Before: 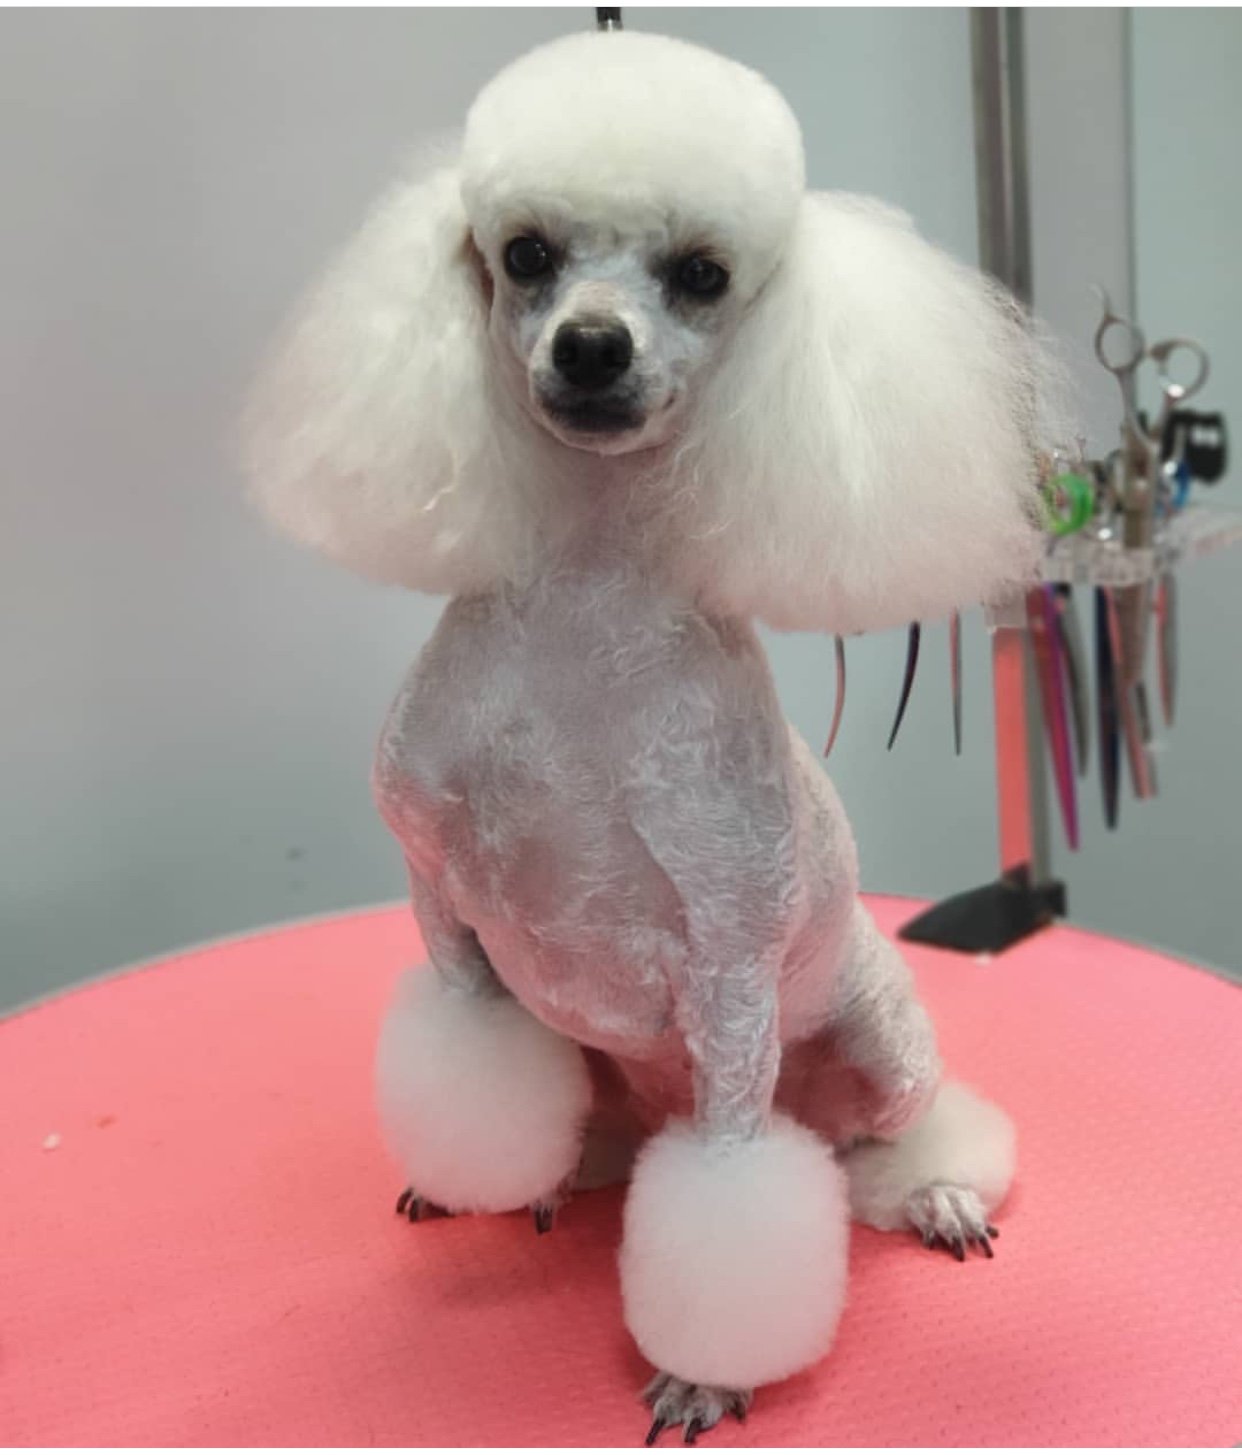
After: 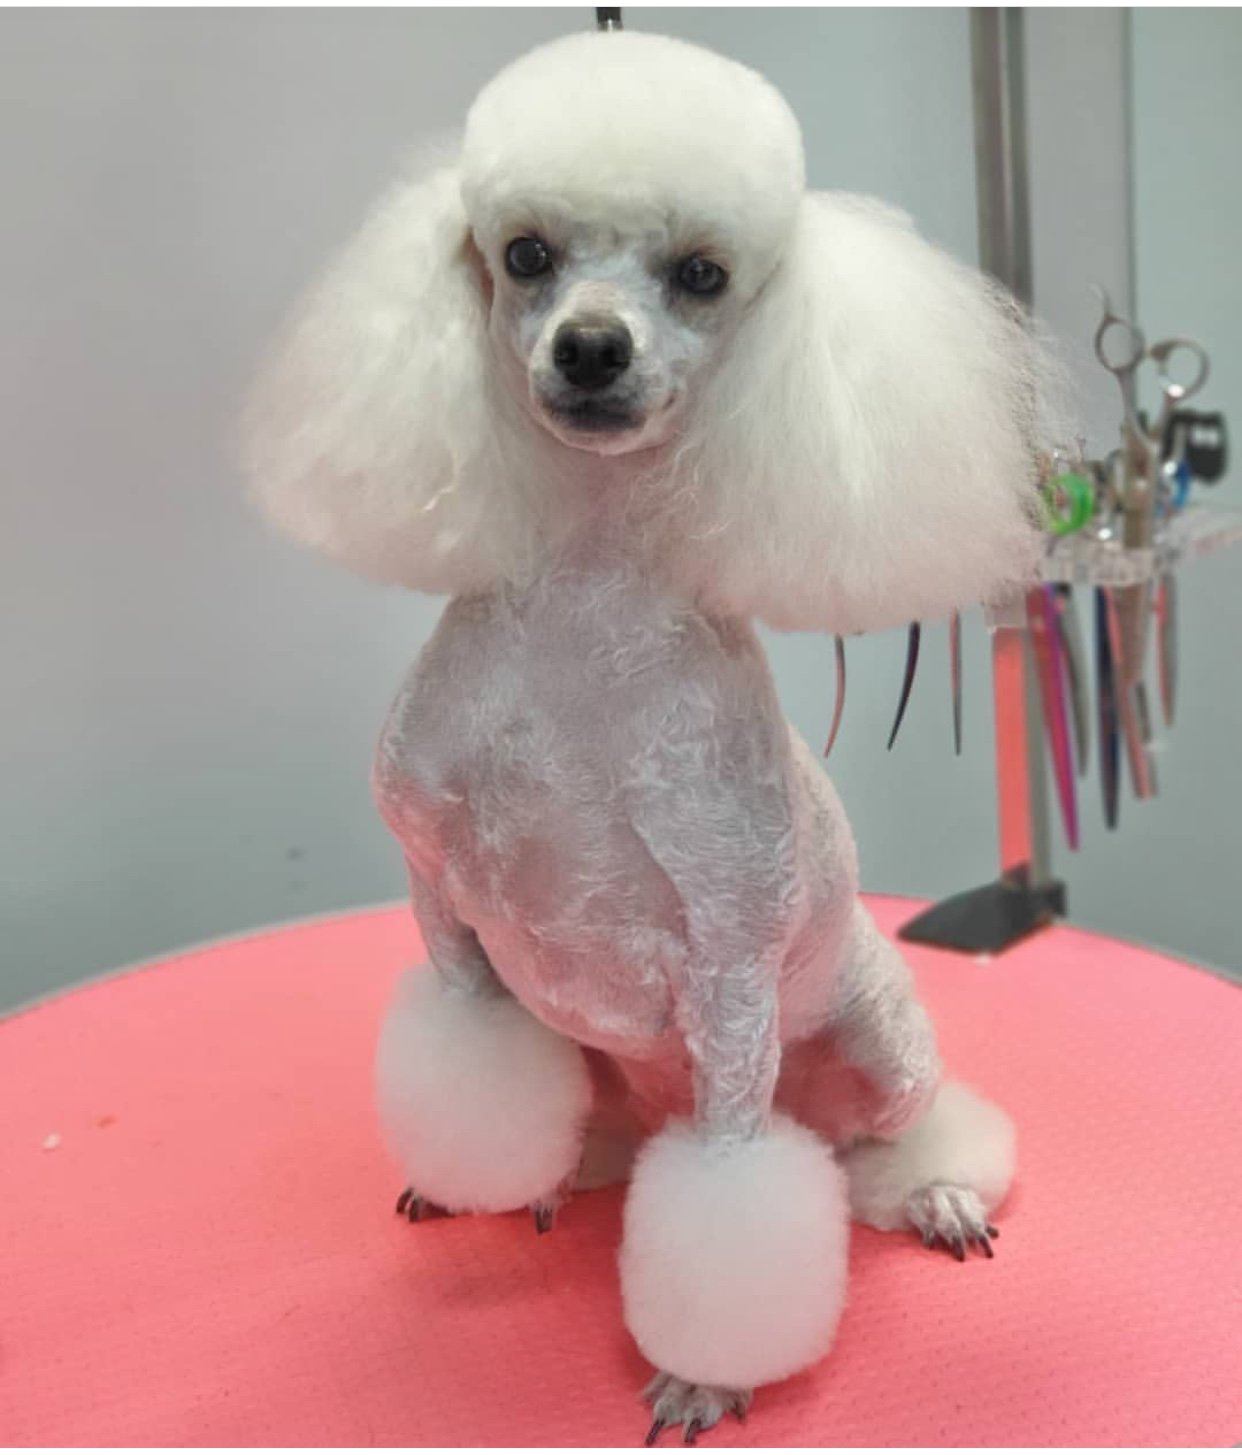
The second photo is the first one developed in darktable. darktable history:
tone equalizer: -7 EV 0.143 EV, -6 EV 0.57 EV, -5 EV 1.19 EV, -4 EV 1.32 EV, -3 EV 1.16 EV, -2 EV 0.6 EV, -1 EV 0.15 EV
